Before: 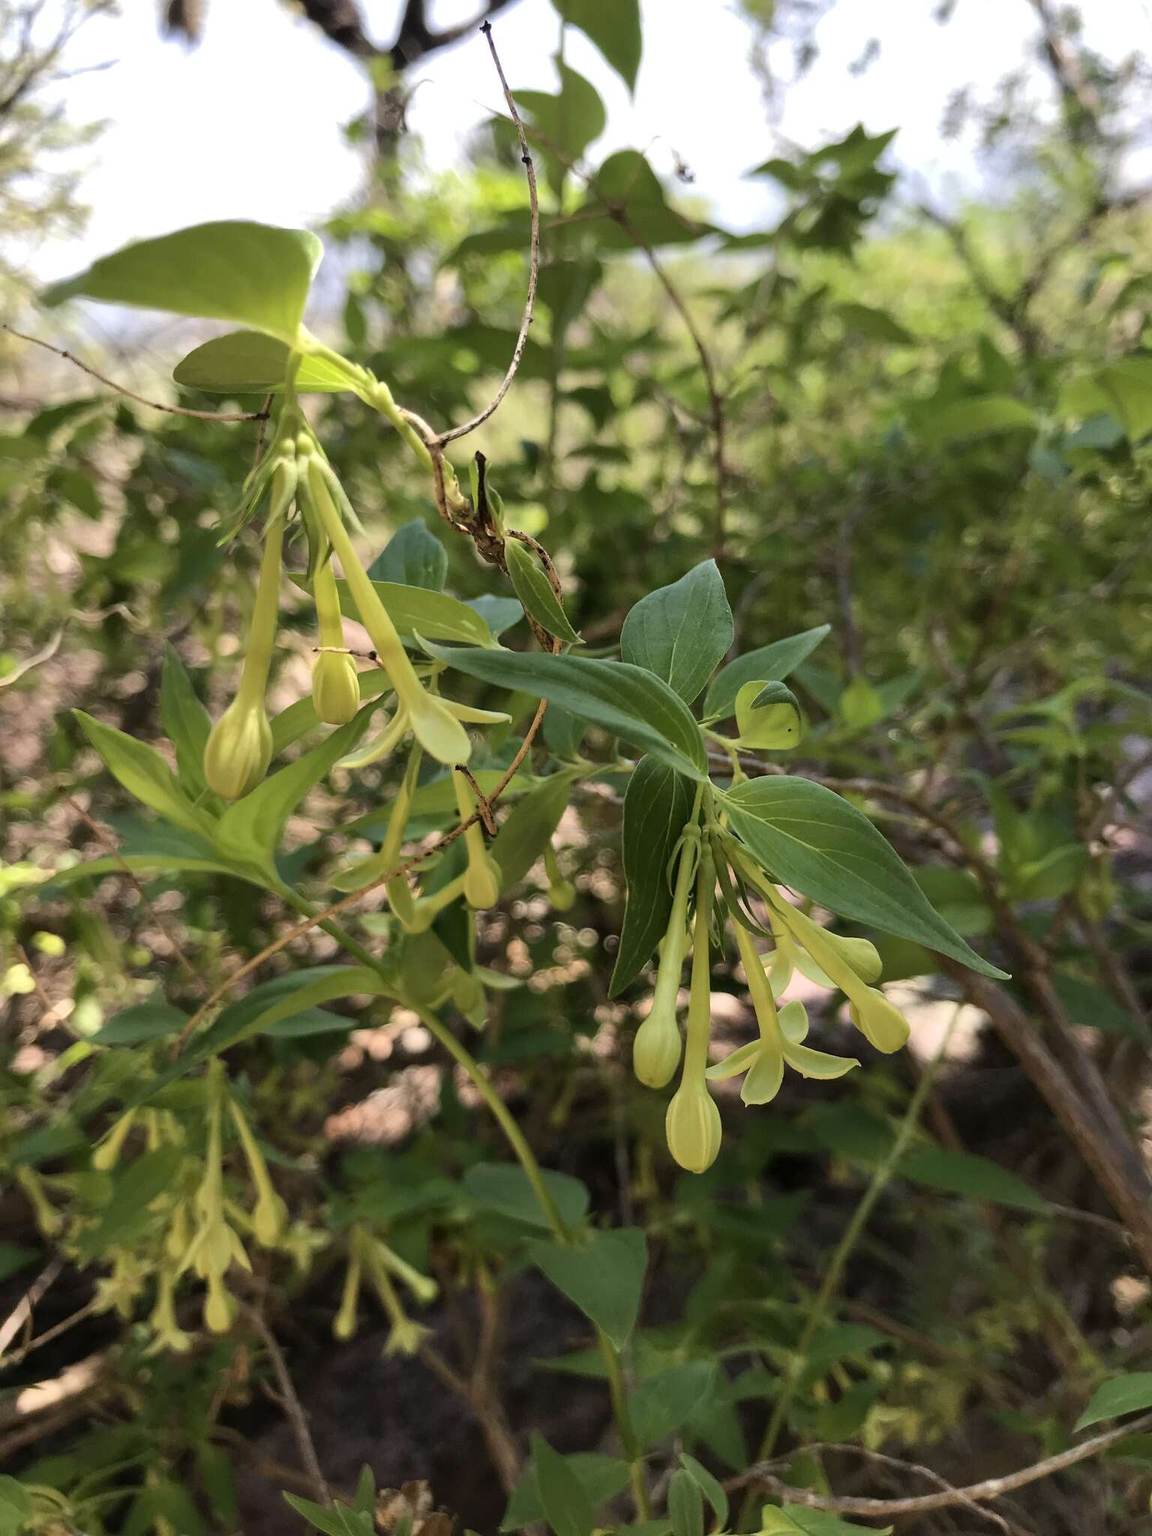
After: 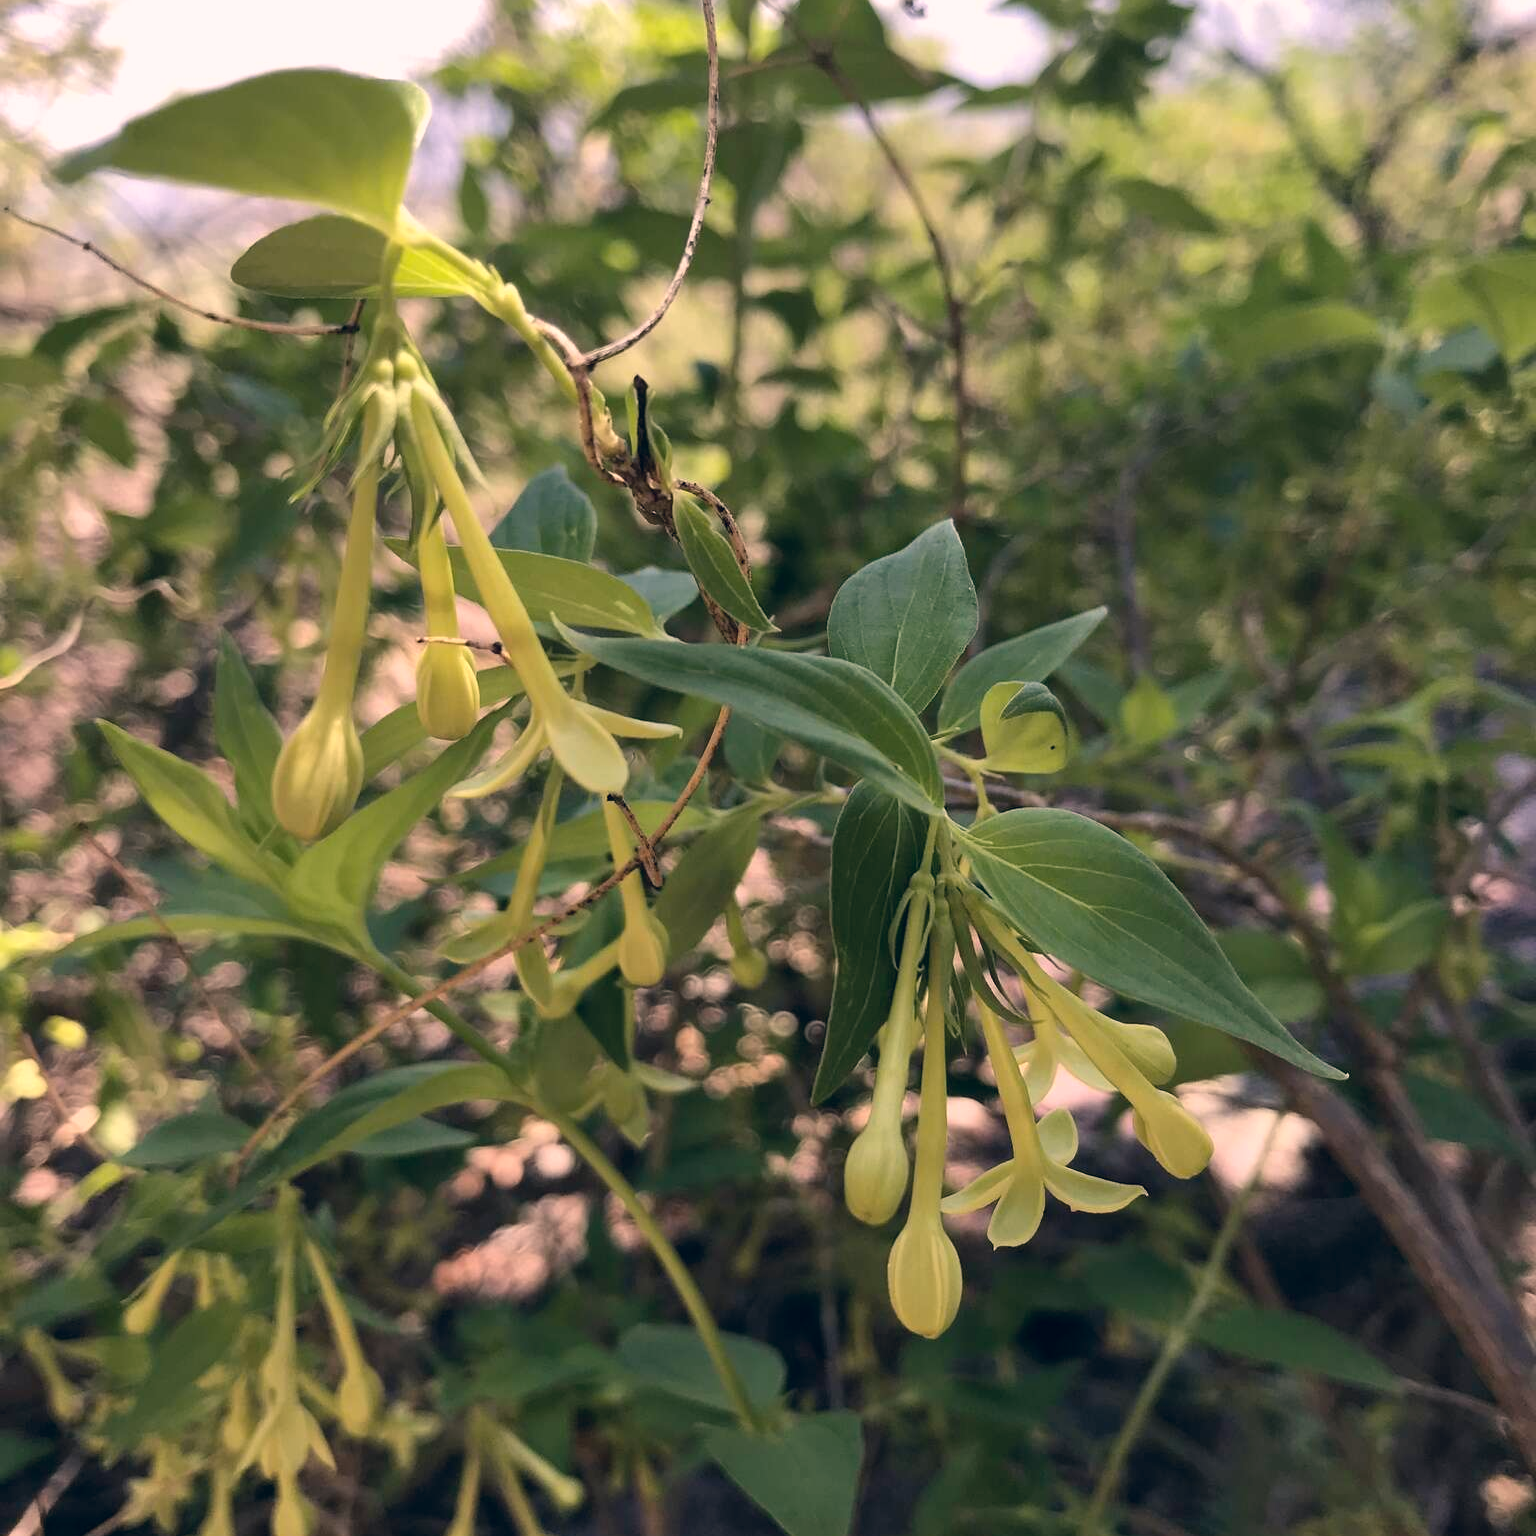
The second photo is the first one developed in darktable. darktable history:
crop: top 11.038%, bottom 13.962%
color correction: highlights a* 14.46, highlights b* 5.85, shadows a* -5.53, shadows b* -15.24, saturation 0.85
